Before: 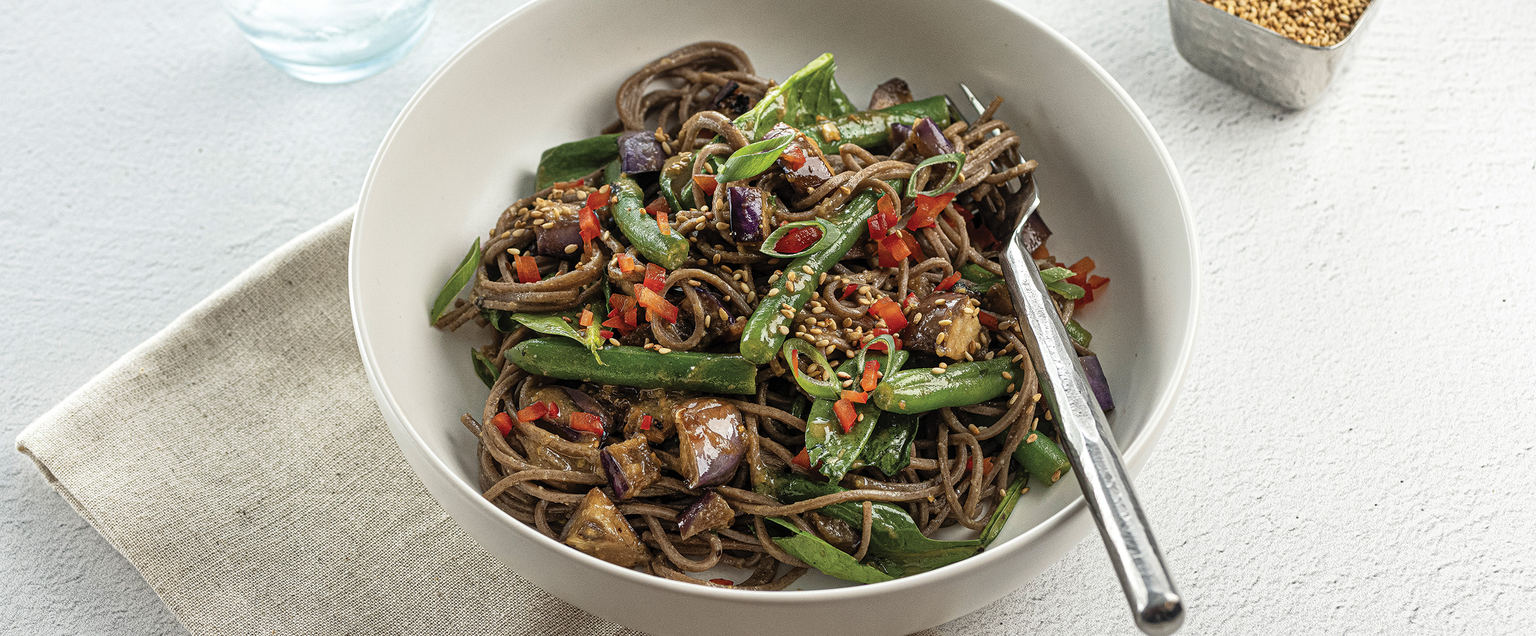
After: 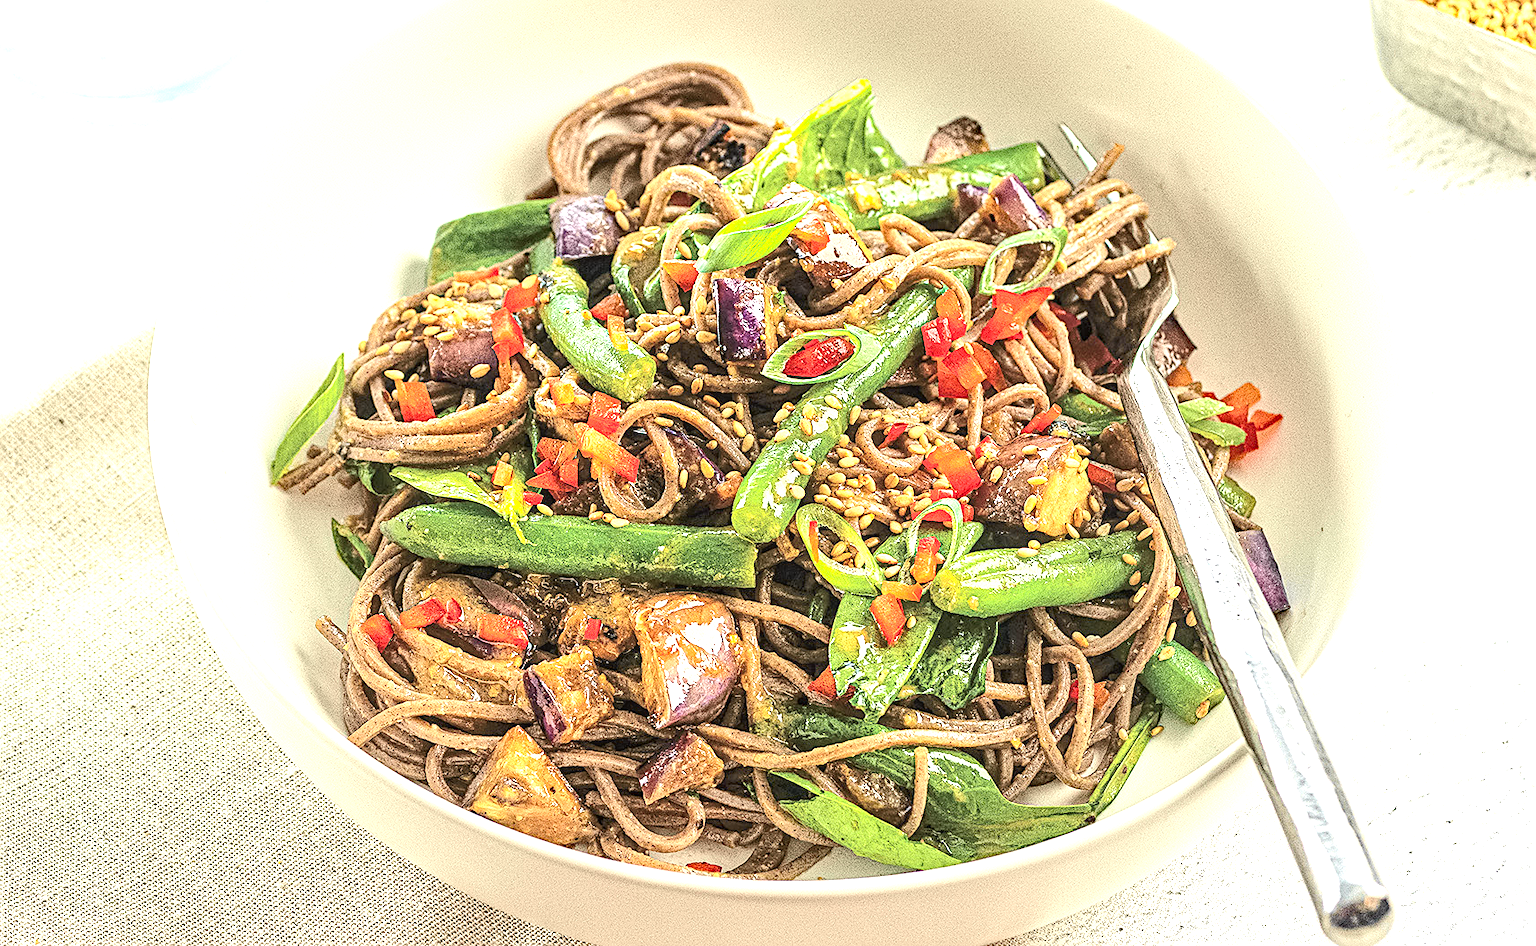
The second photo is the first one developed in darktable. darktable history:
tone equalizer: on, module defaults
exposure: black level correction 0, exposure 2.13 EV, compensate highlight preservation false
sharpen: on, module defaults
haze removal: compatibility mode true
tone curve: curves: ch0 [(0, 0.026) (0.181, 0.223) (0.405, 0.46) (0.456, 0.528) (0.634, 0.728) (0.877, 0.89) (0.984, 0.935)]; ch1 [(0, 0) (0.443, 0.43) (0.492, 0.488) (0.566, 0.579) (0.595, 0.625) (0.65, 0.657) (0.696, 0.725) (1, 1)]; ch2 [(0, 0) (0.33, 0.301) (0.421, 0.443) (0.447, 0.489) (0.495, 0.494) (0.537, 0.57) (0.586, 0.591) (0.663, 0.686) (1, 1)], color space Lab, independent channels, preserve colors none
local contrast: on, module defaults
crop and rotate: left 16.233%, right 16.635%
contrast equalizer: octaves 7, y [[0.5 ×6], [0.5 ×6], [0.5 ×6], [0 ×6], [0, 0, 0, 0.581, 0.011, 0]]
